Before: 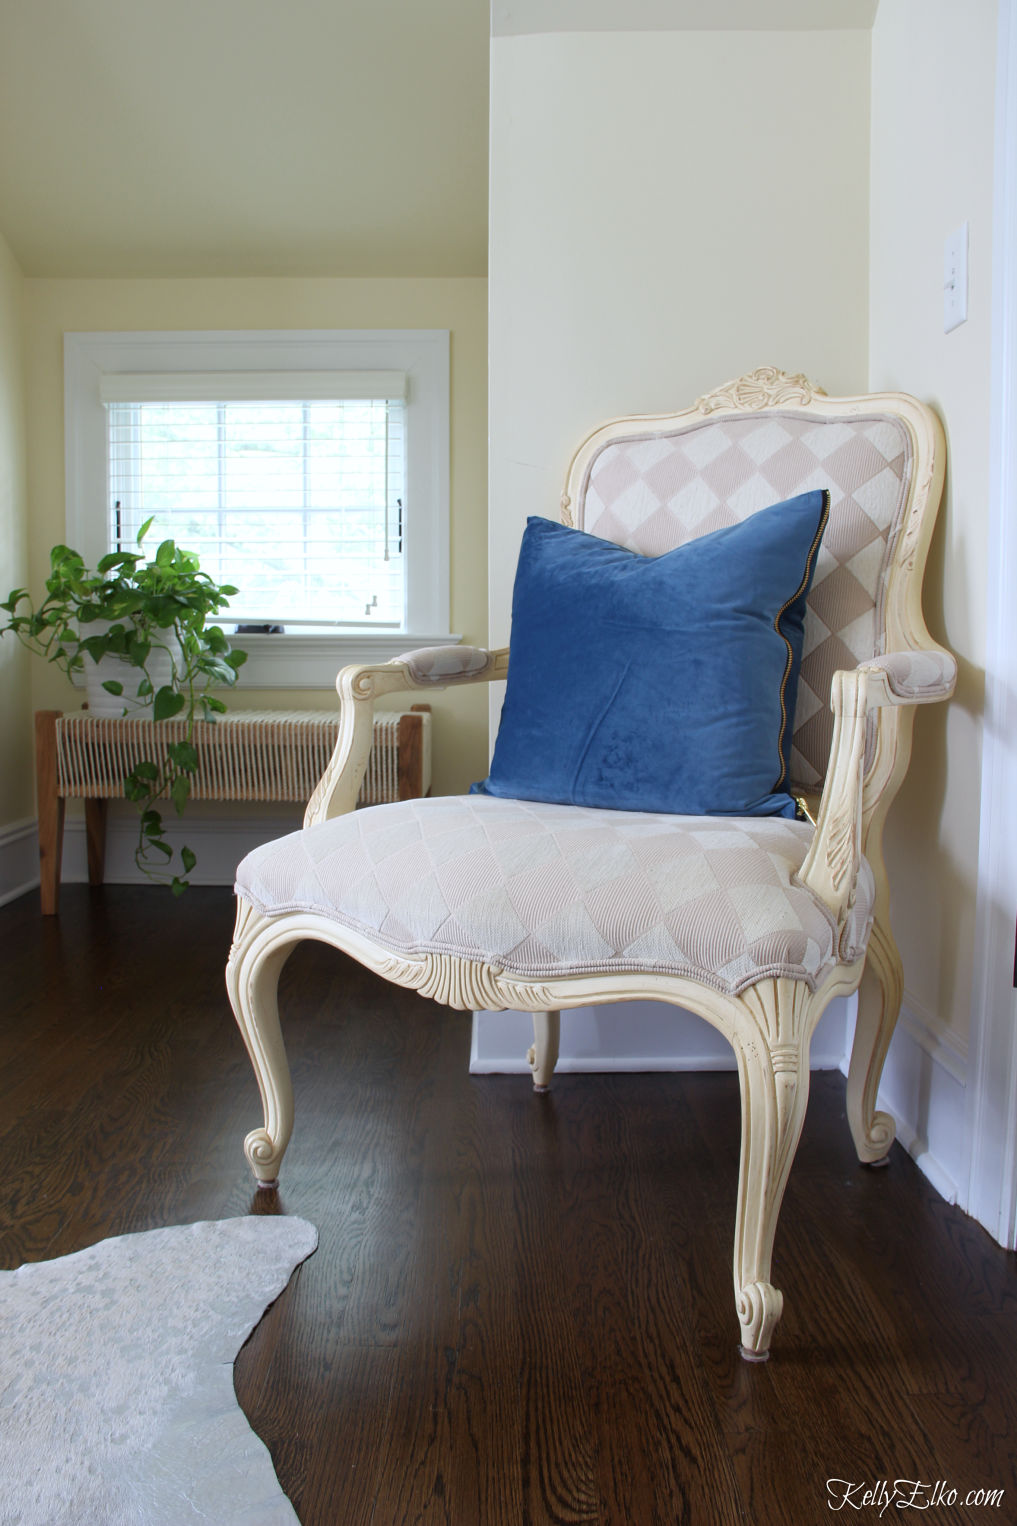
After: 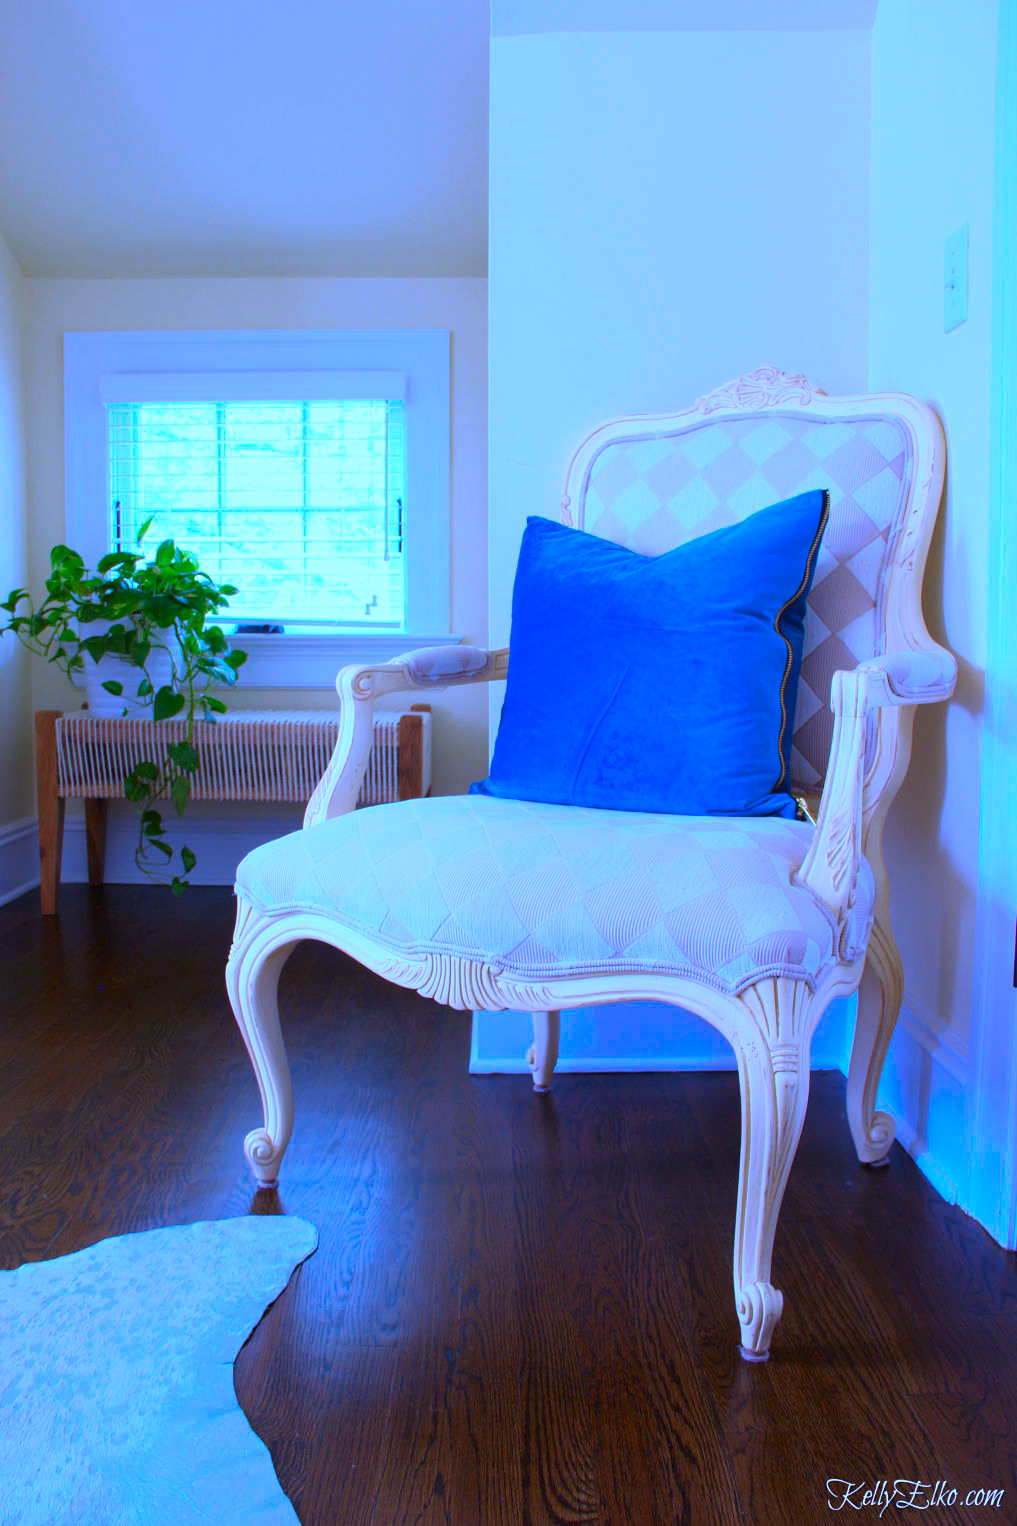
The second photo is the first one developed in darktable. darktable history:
color correction: highlights a* -10.77, highlights b* 9.8, saturation 1.72
white balance: red 0.98, blue 1.61
